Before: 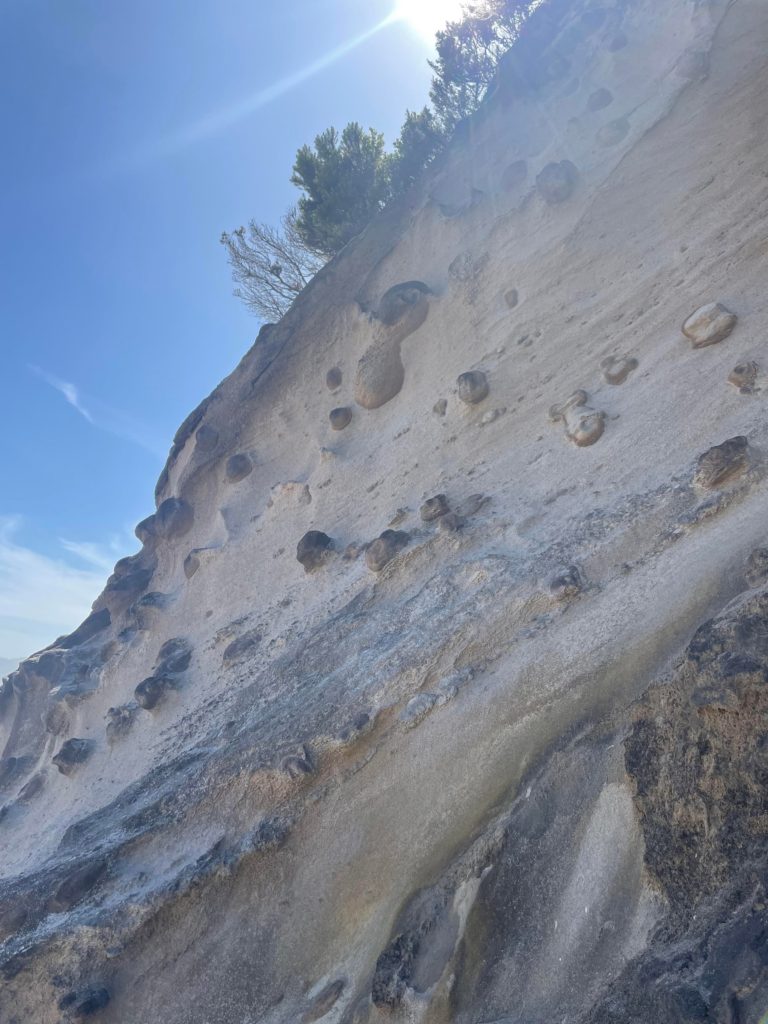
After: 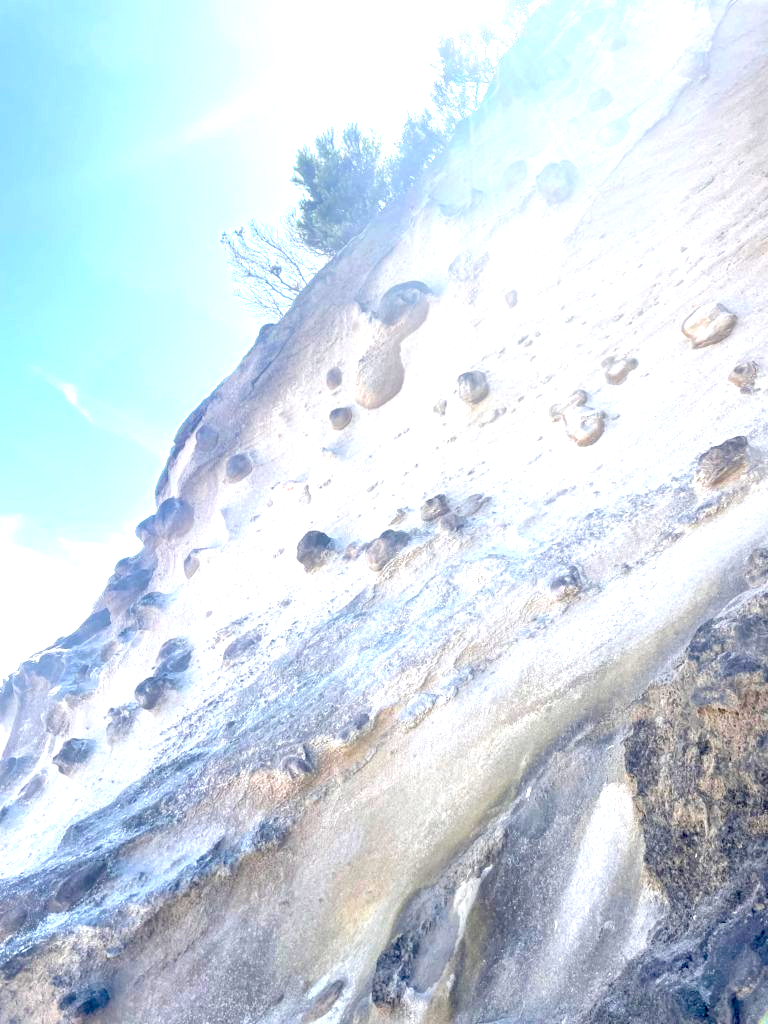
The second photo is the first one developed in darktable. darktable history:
exposure: black level correction 0.016, exposure 1.77 EV, compensate highlight preservation false
